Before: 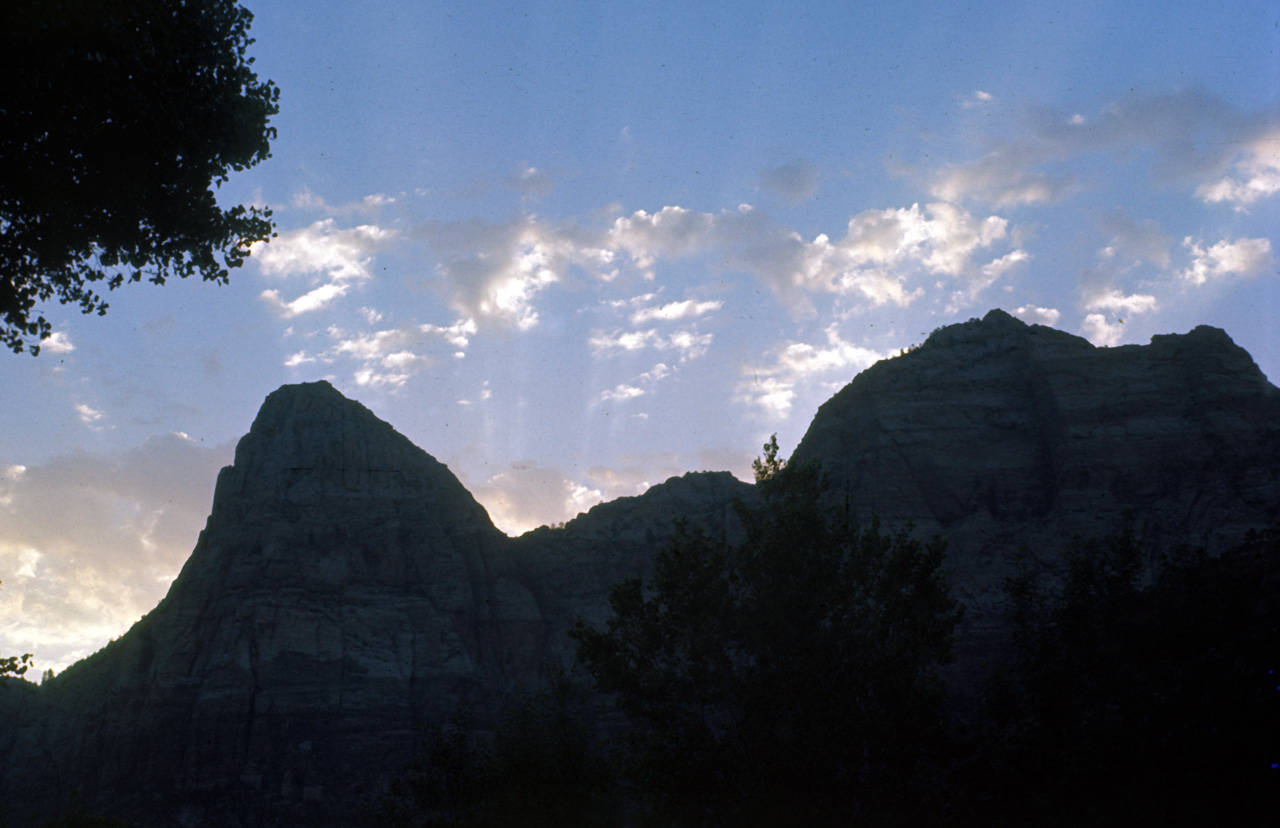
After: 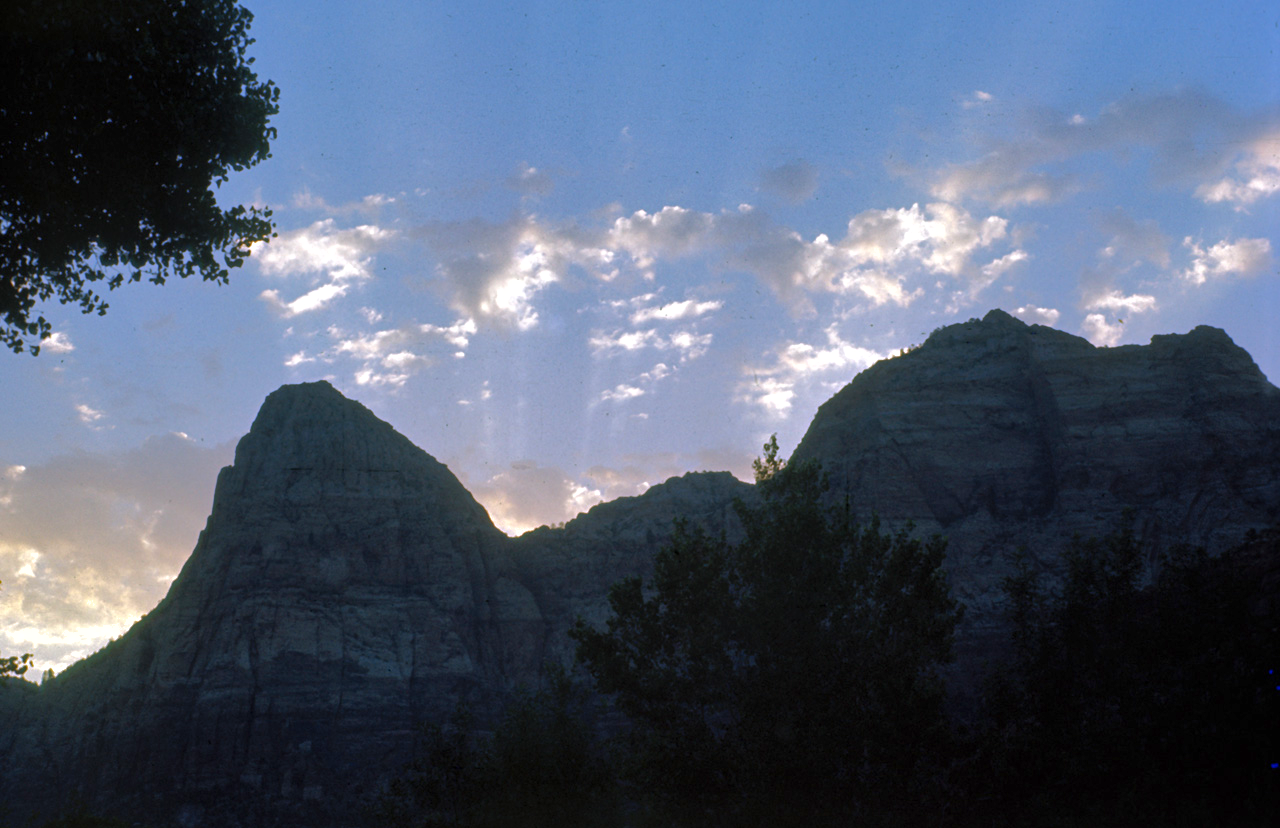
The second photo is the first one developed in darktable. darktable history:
shadows and highlights: shadows 39.26, highlights -59.94
exposure: exposure 0.123 EV, compensate exposure bias true, compensate highlight preservation false
contrast brightness saturation: contrast 0.096, brightness 0.032, saturation 0.093
